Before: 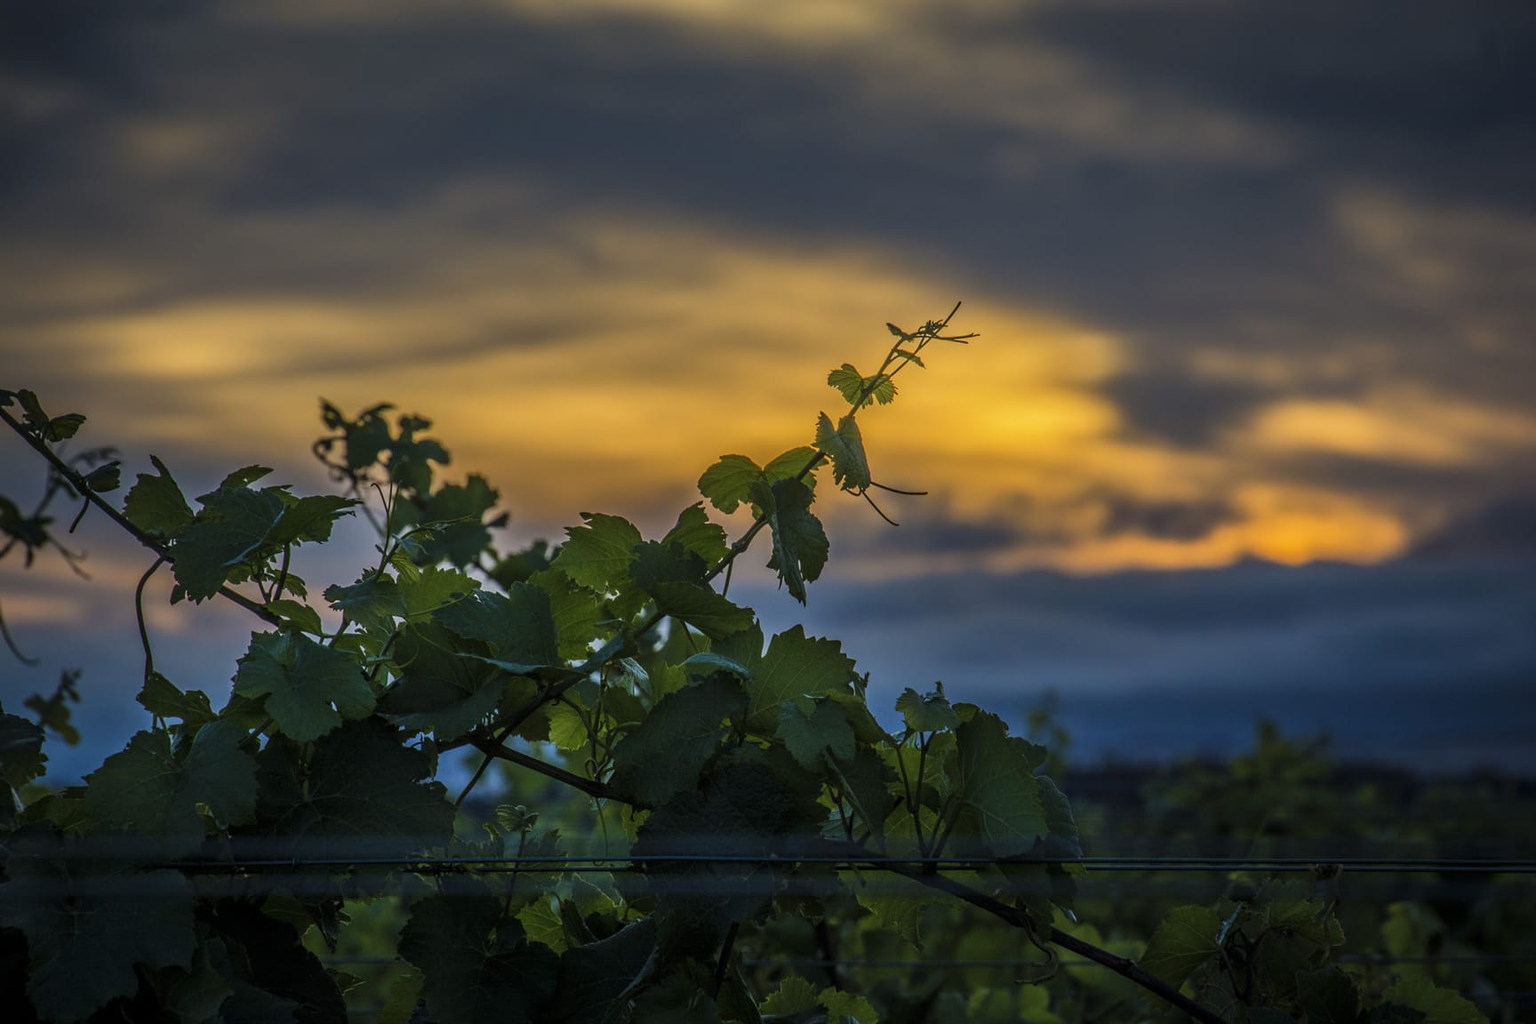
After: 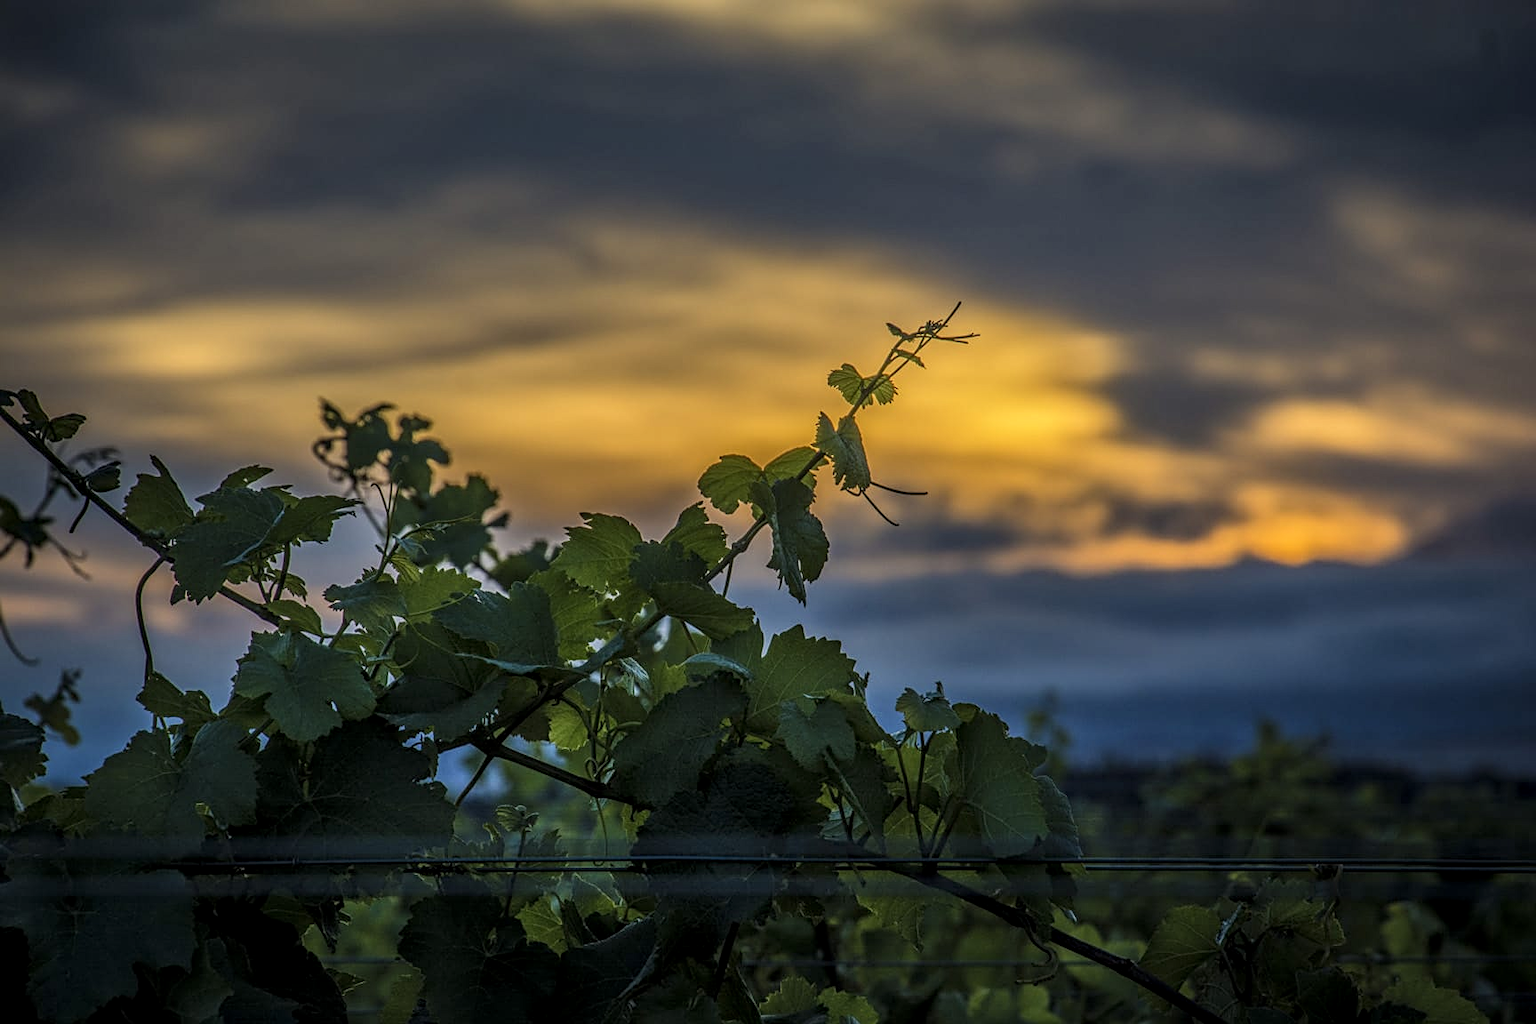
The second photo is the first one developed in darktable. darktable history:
sharpen: radius 2.512, amount 0.32
local contrast: highlights 1%, shadows 4%, detail 133%
